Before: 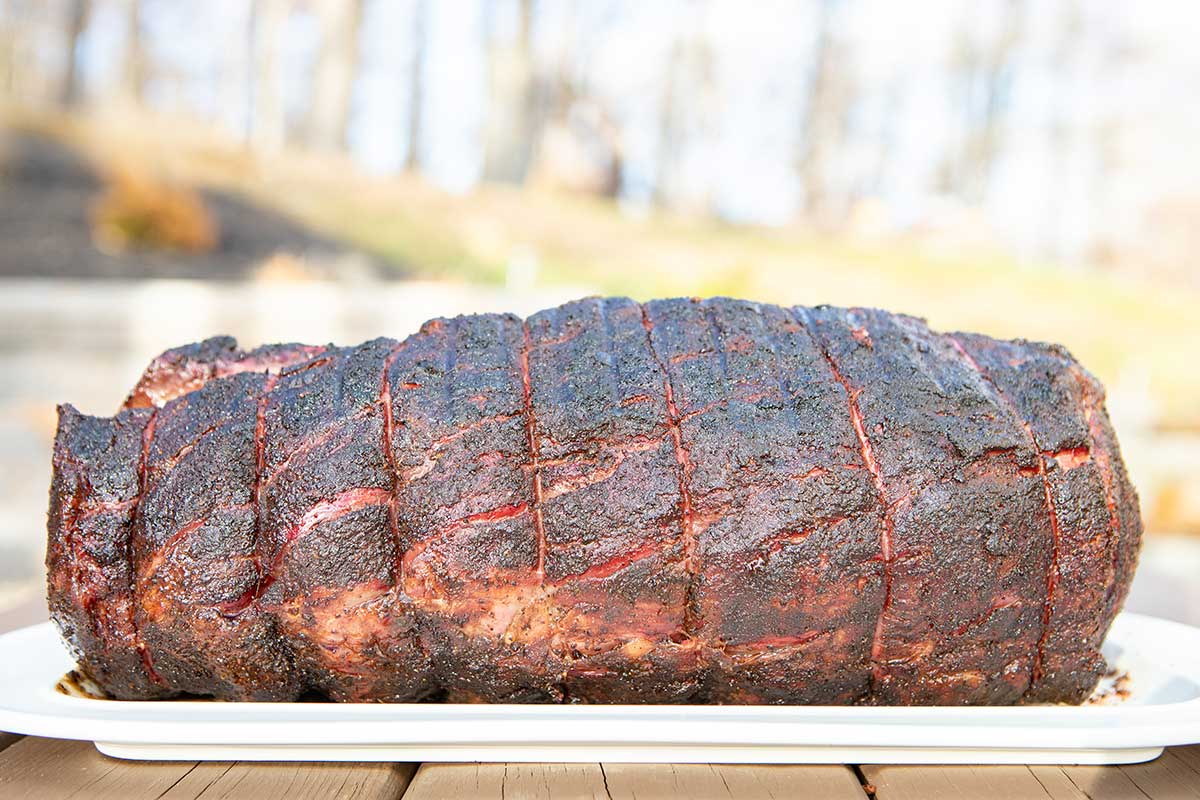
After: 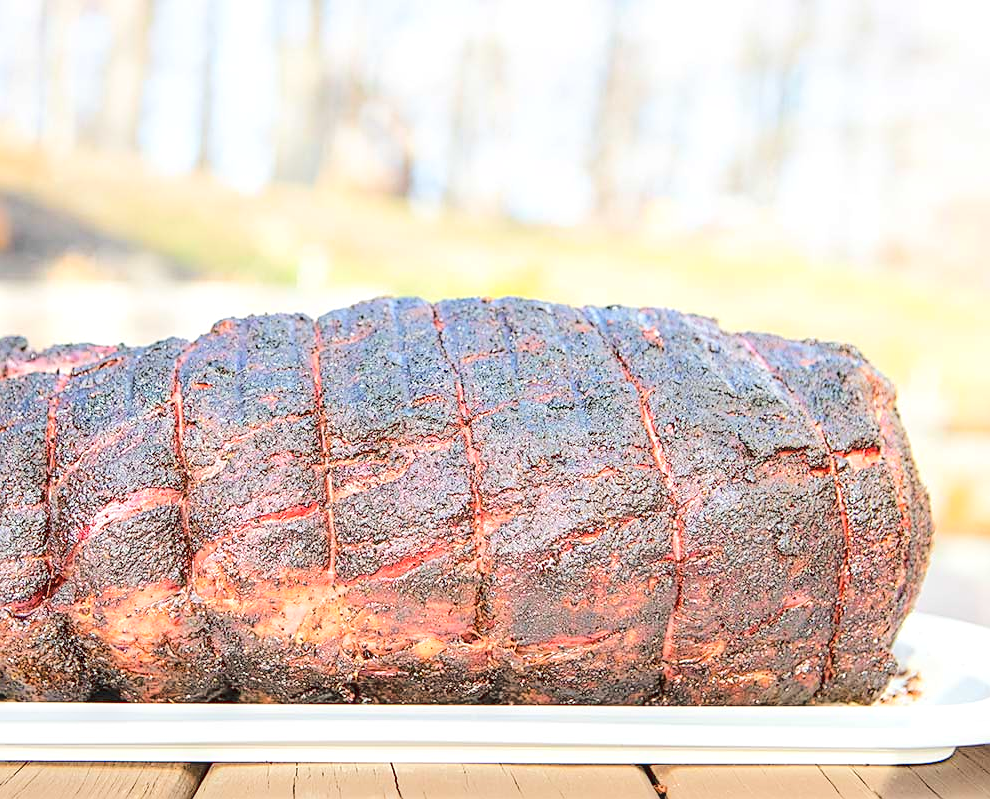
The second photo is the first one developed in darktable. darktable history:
crop: left 17.44%, bottom 0.037%
local contrast: on, module defaults
tone curve: curves: ch0 [(0, 0) (0.003, 0.039) (0.011, 0.042) (0.025, 0.048) (0.044, 0.058) (0.069, 0.071) (0.1, 0.089) (0.136, 0.114) (0.177, 0.146) (0.224, 0.199) (0.277, 0.27) (0.335, 0.364) (0.399, 0.47) (0.468, 0.566) (0.543, 0.643) (0.623, 0.73) (0.709, 0.8) (0.801, 0.863) (0.898, 0.925) (1, 1)], color space Lab, linked channels, preserve colors none
contrast brightness saturation: brightness 0.152
sharpen: amount 0.49
